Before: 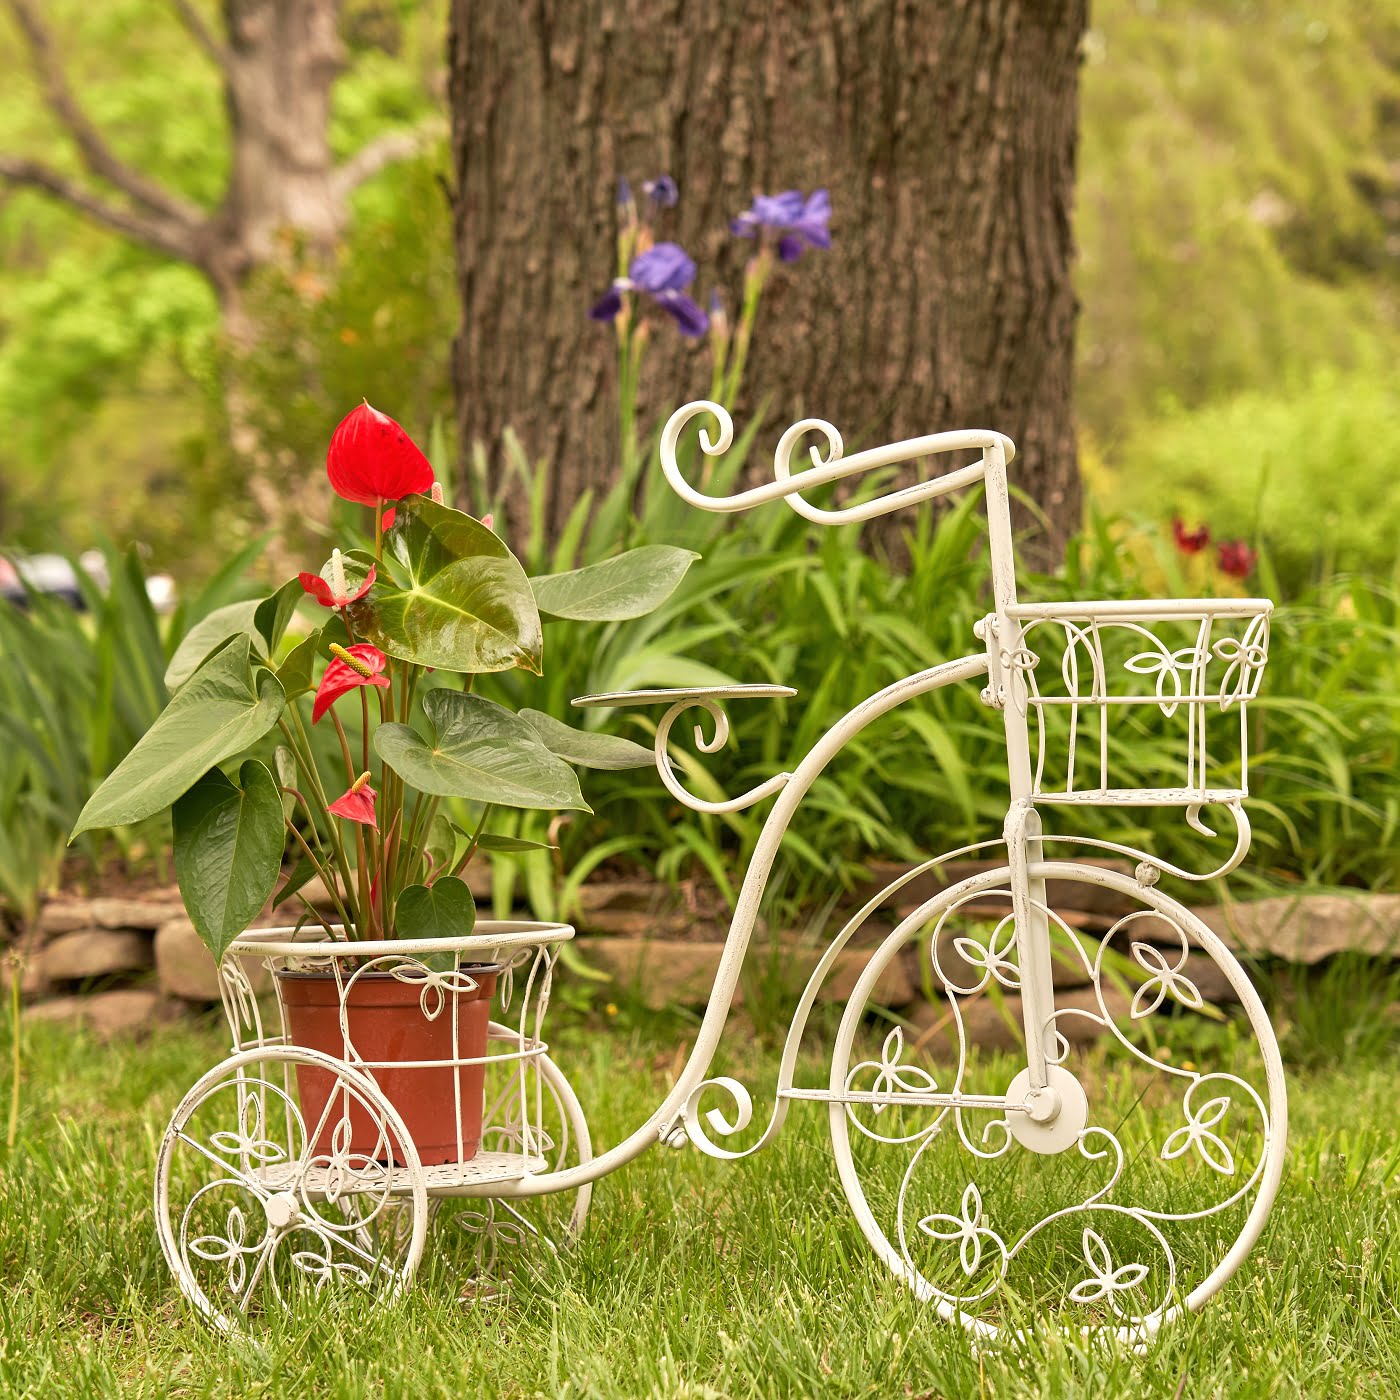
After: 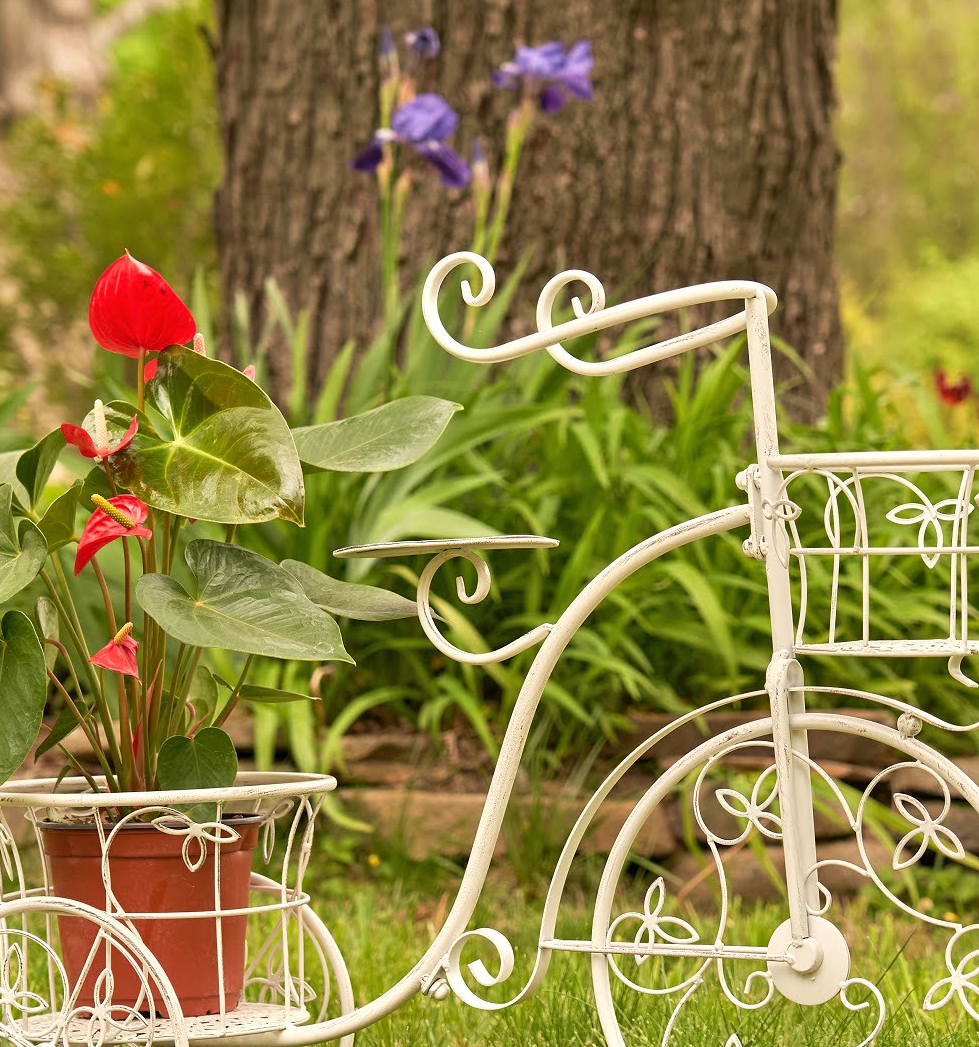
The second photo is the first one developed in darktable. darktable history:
crop and rotate: left 17.046%, top 10.659%, right 12.989%, bottom 14.553%
